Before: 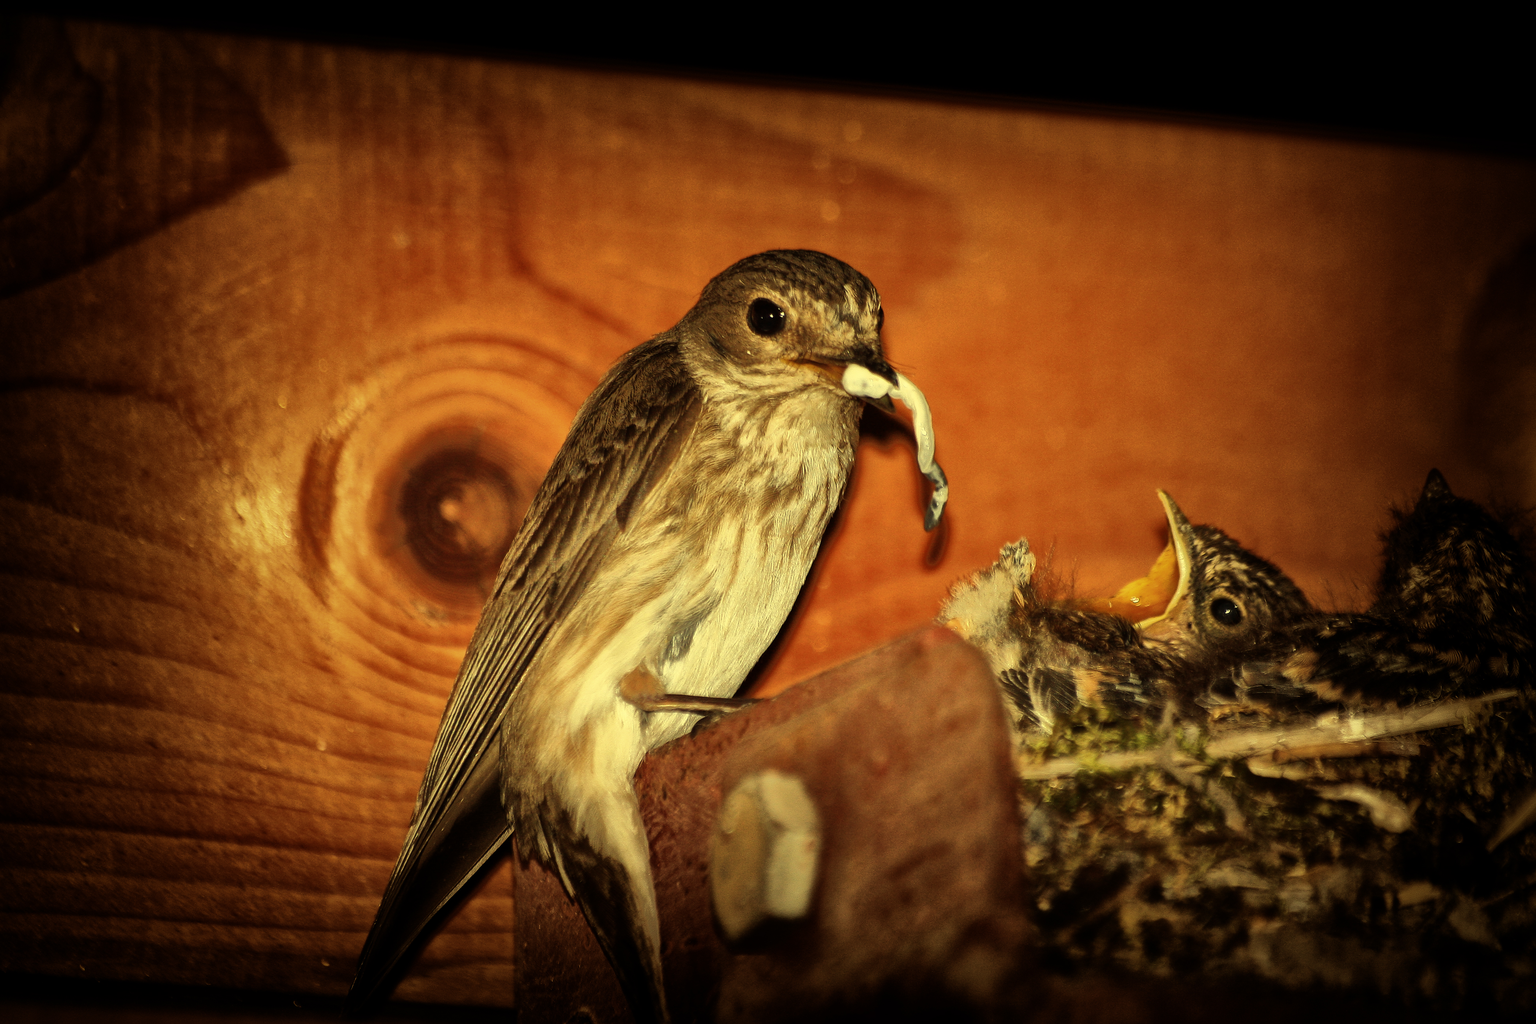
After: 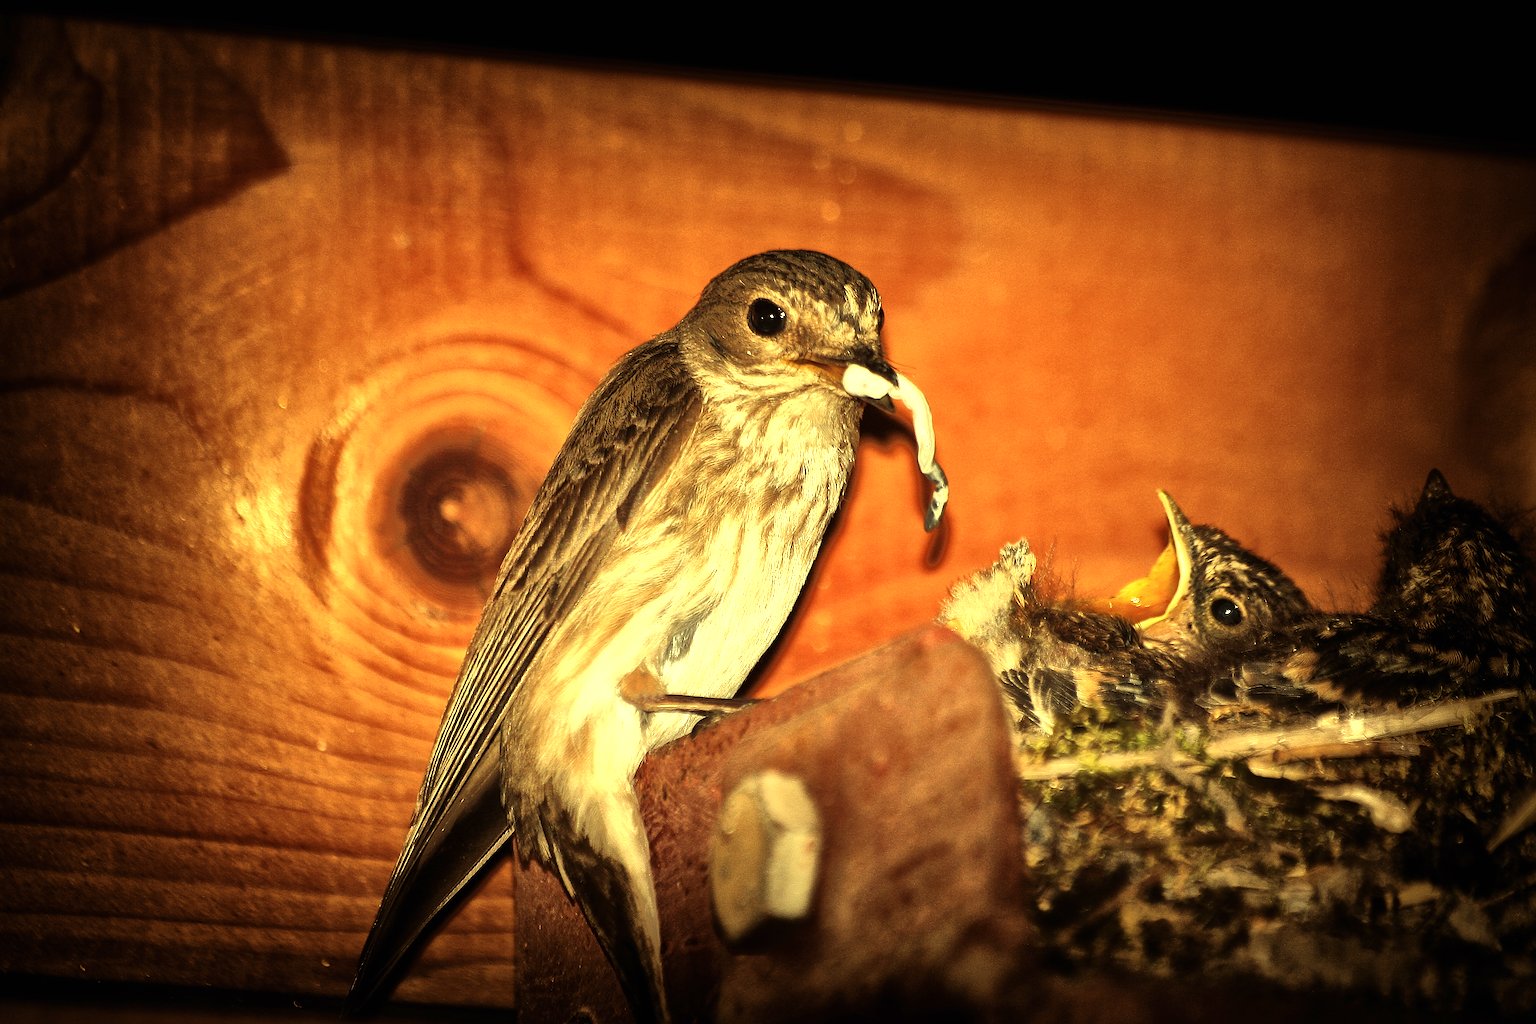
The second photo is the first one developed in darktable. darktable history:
exposure: black level correction 0, exposure 0.899 EV, compensate highlight preservation false
sharpen: on, module defaults
